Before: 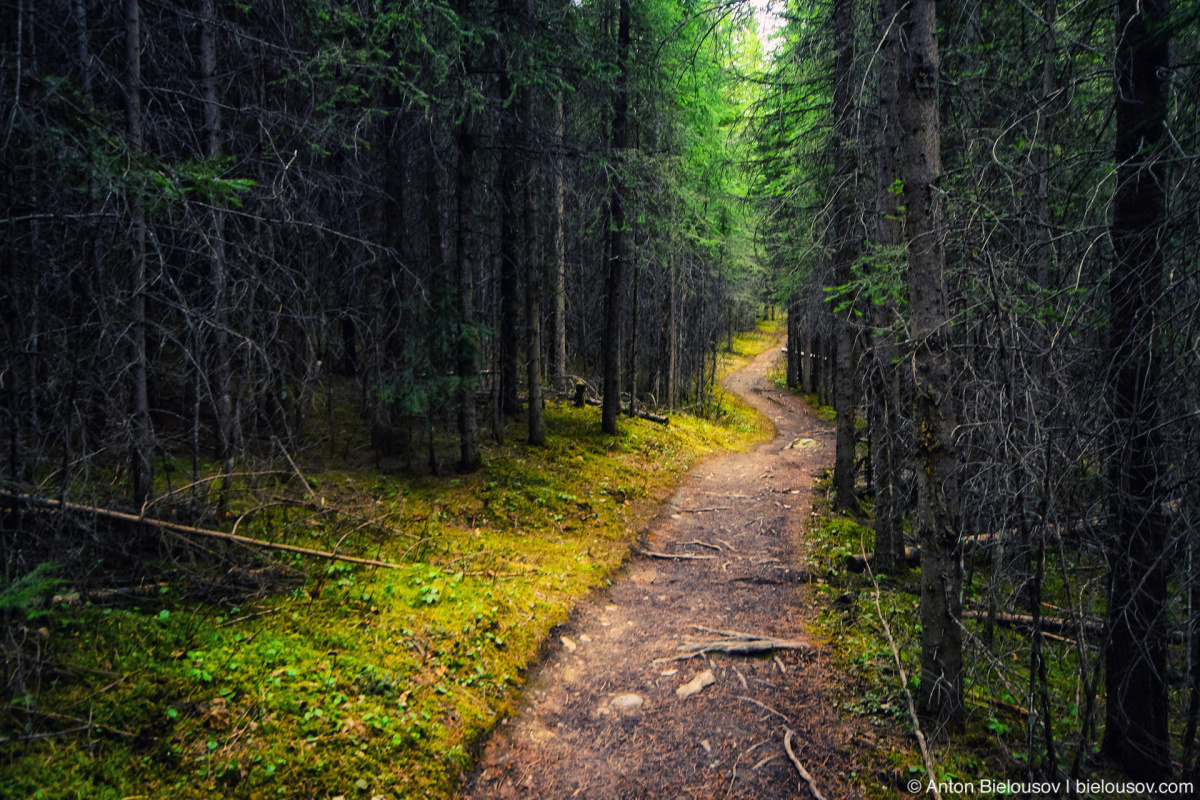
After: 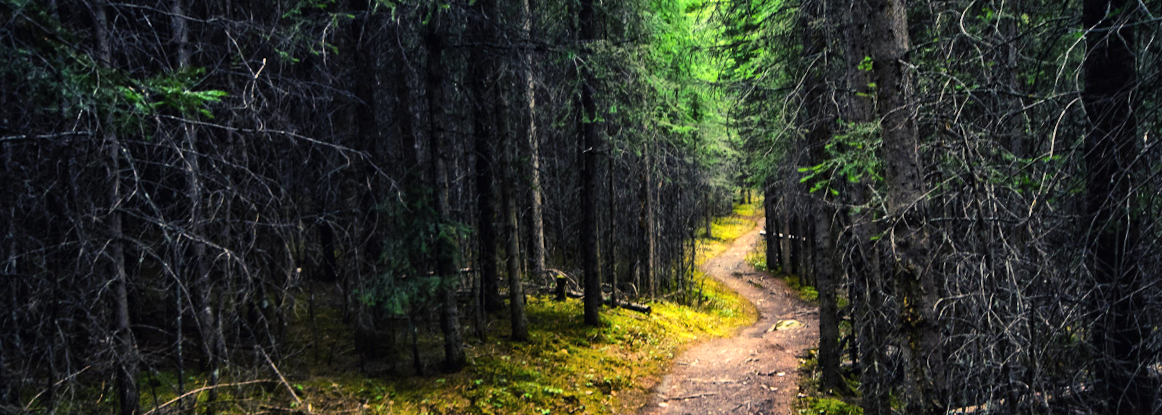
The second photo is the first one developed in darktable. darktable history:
tone equalizer: -8 EV -0.75 EV, -7 EV -0.7 EV, -6 EV -0.6 EV, -5 EV -0.4 EV, -3 EV 0.4 EV, -2 EV 0.6 EV, -1 EV 0.7 EV, +0 EV 0.75 EV, edges refinement/feathering 500, mask exposure compensation -1.57 EV, preserve details no
crop and rotate: top 10.605%, bottom 33.274%
shadows and highlights: radius 118.69, shadows 42.21, highlights -61.56, soften with gaussian
rotate and perspective: rotation -3°, crop left 0.031, crop right 0.968, crop top 0.07, crop bottom 0.93
